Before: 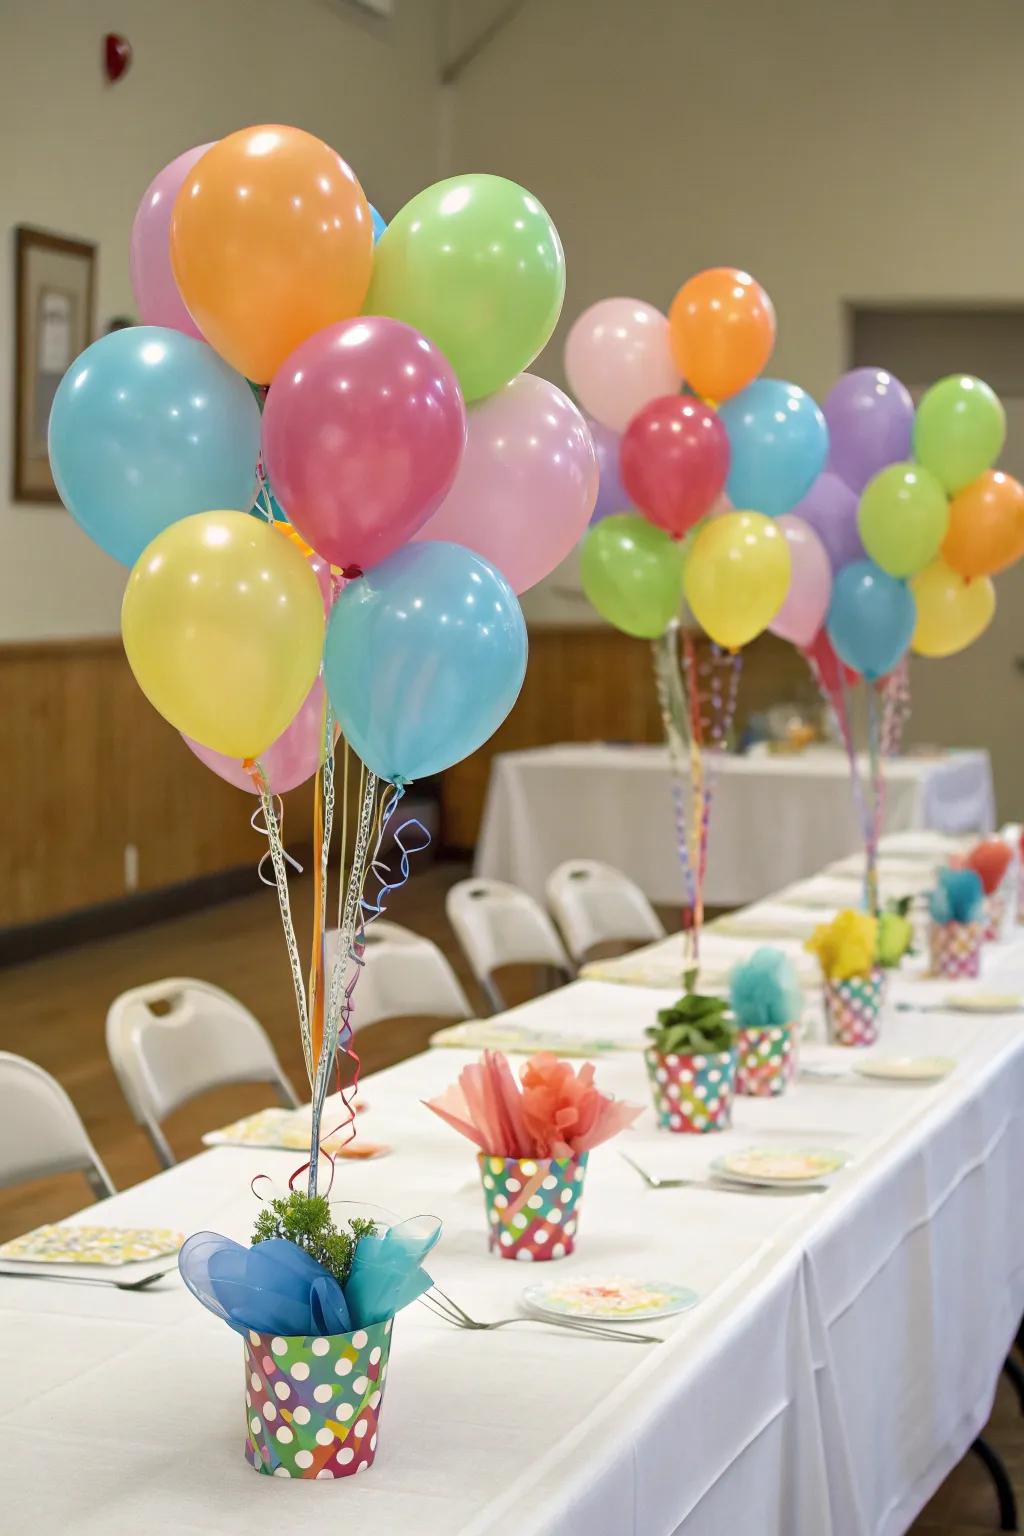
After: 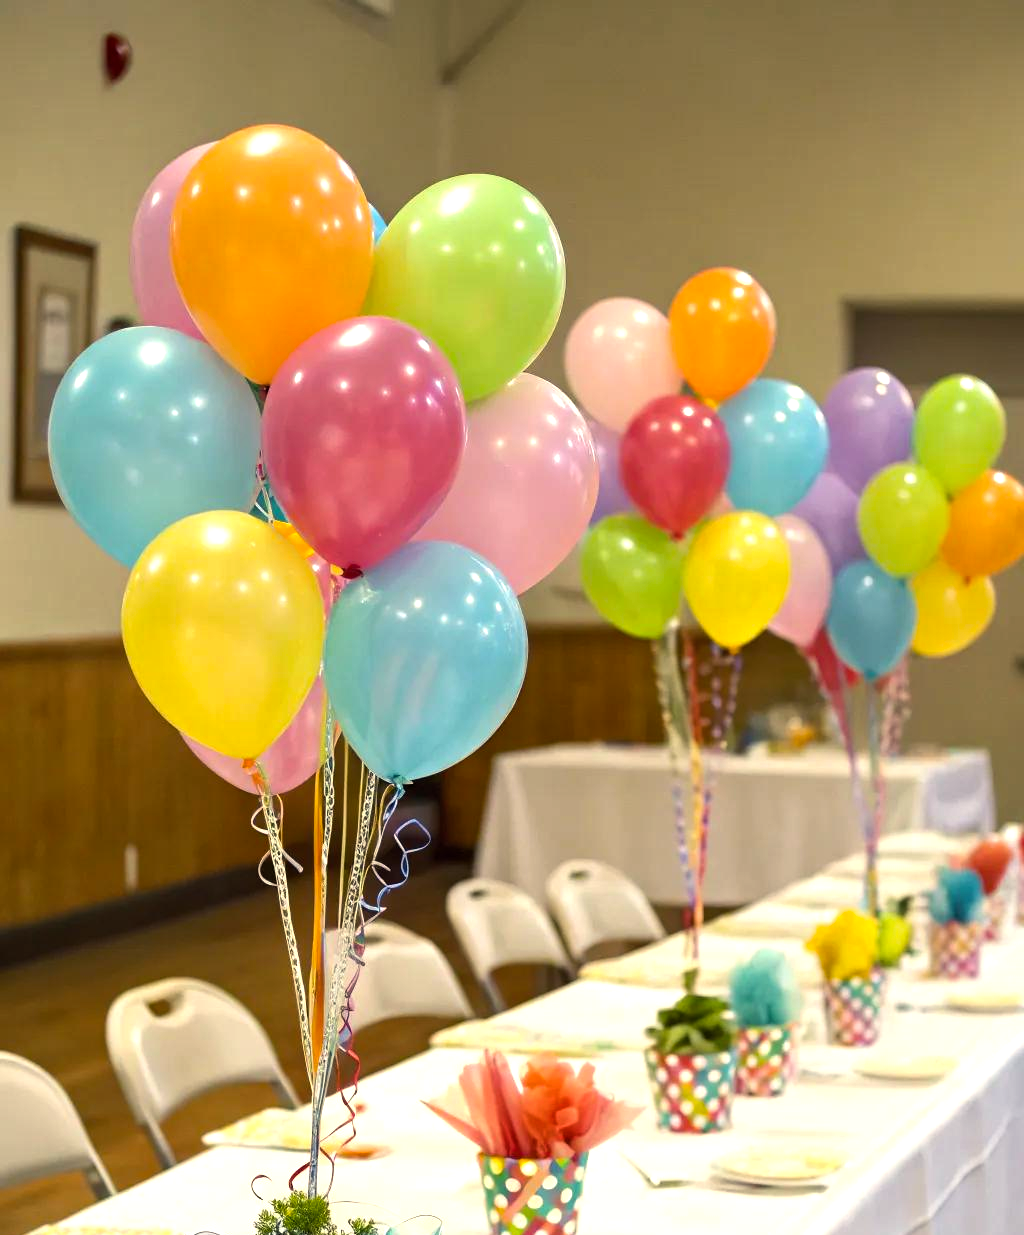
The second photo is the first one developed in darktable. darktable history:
crop: bottom 19.534%
color balance rgb: power › chroma 0.687%, power › hue 60°, highlights gain › chroma 2.988%, highlights gain › hue 76.67°, perceptual saturation grading › global saturation 15.162%, perceptual brilliance grading › highlights 13.605%, perceptual brilliance grading › mid-tones 8.344%, perceptual brilliance grading › shadows -17.972%, global vibrance 10.04%
